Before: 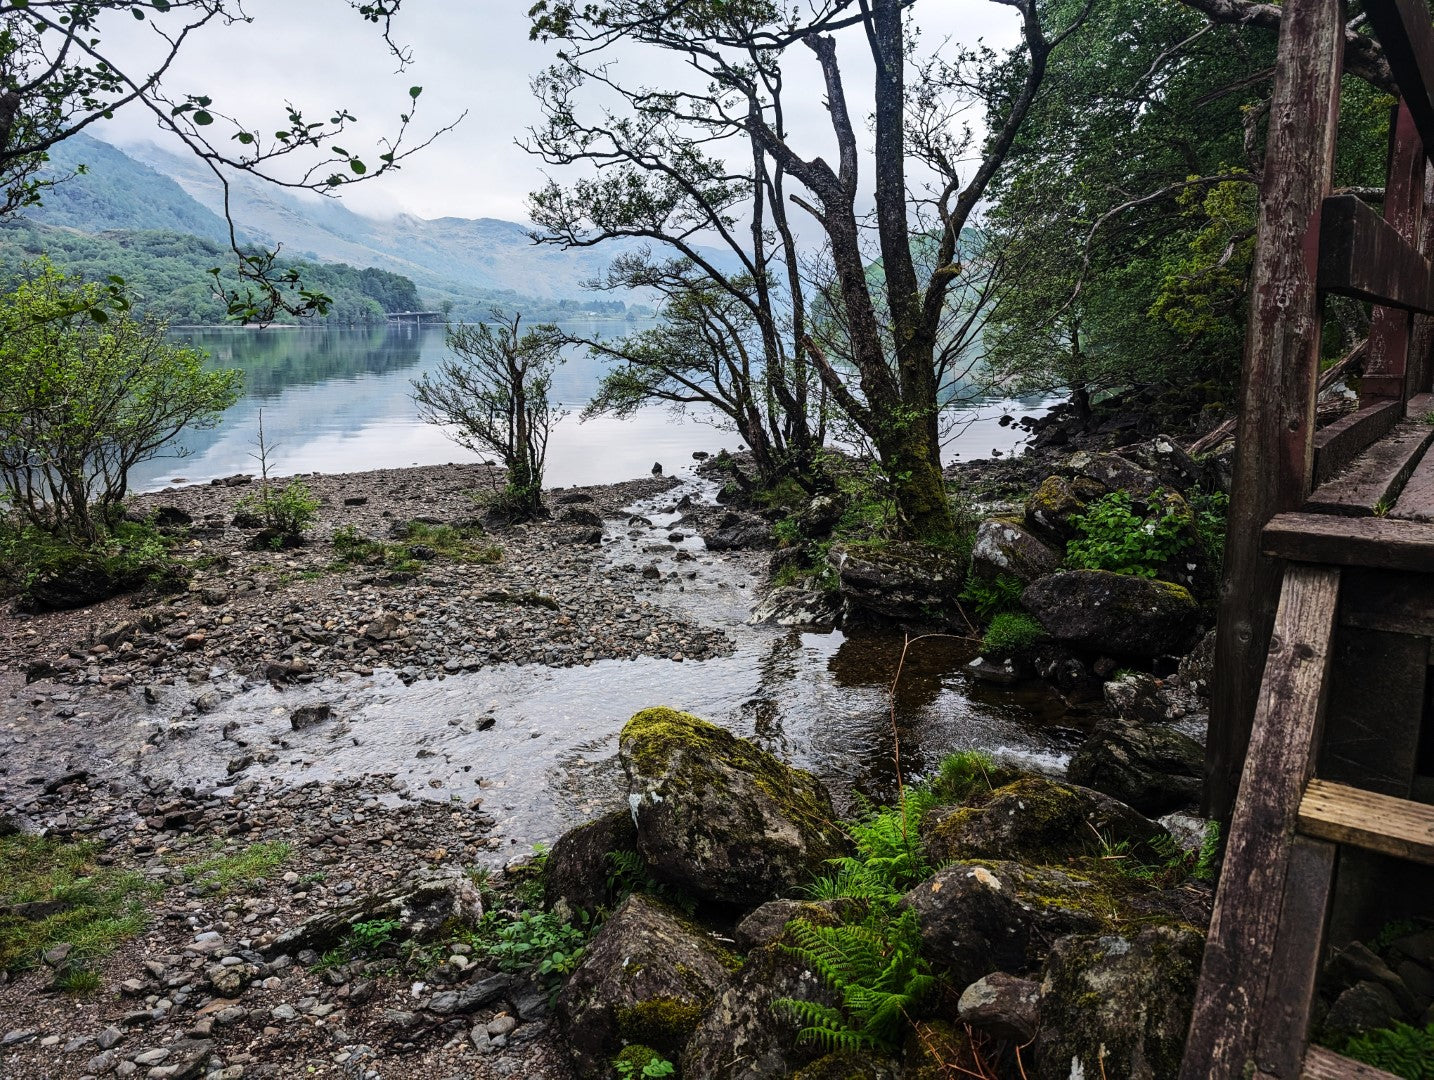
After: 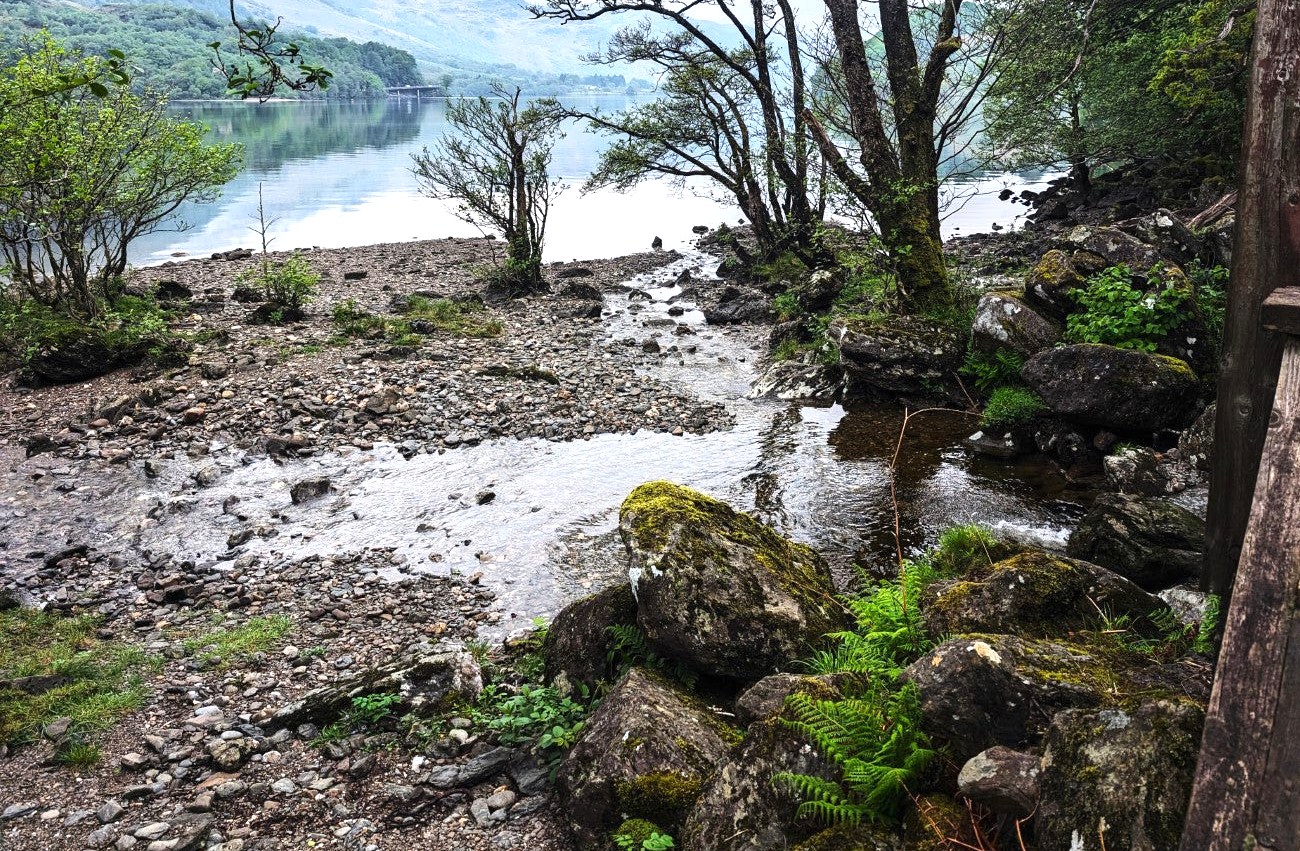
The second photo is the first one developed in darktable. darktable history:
exposure: black level correction 0, exposure 0.701 EV, compensate highlight preservation false
crop: top 20.958%, right 9.342%, bottom 0.234%
